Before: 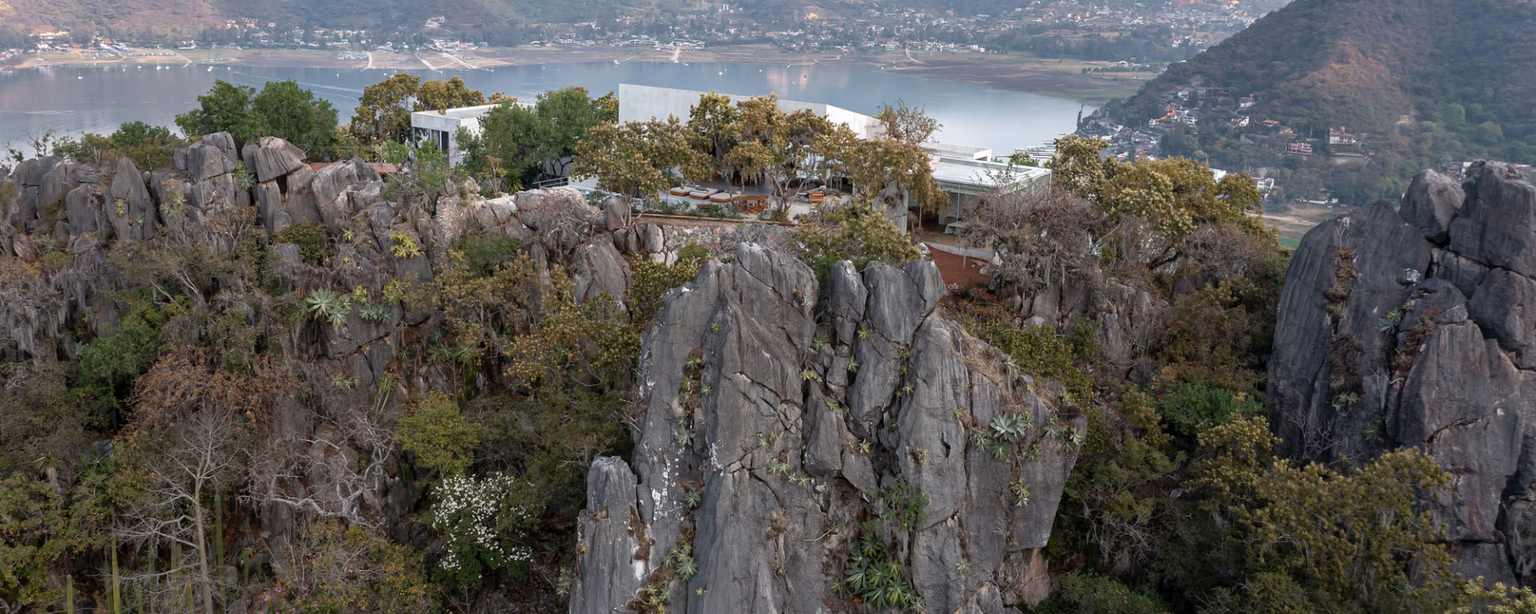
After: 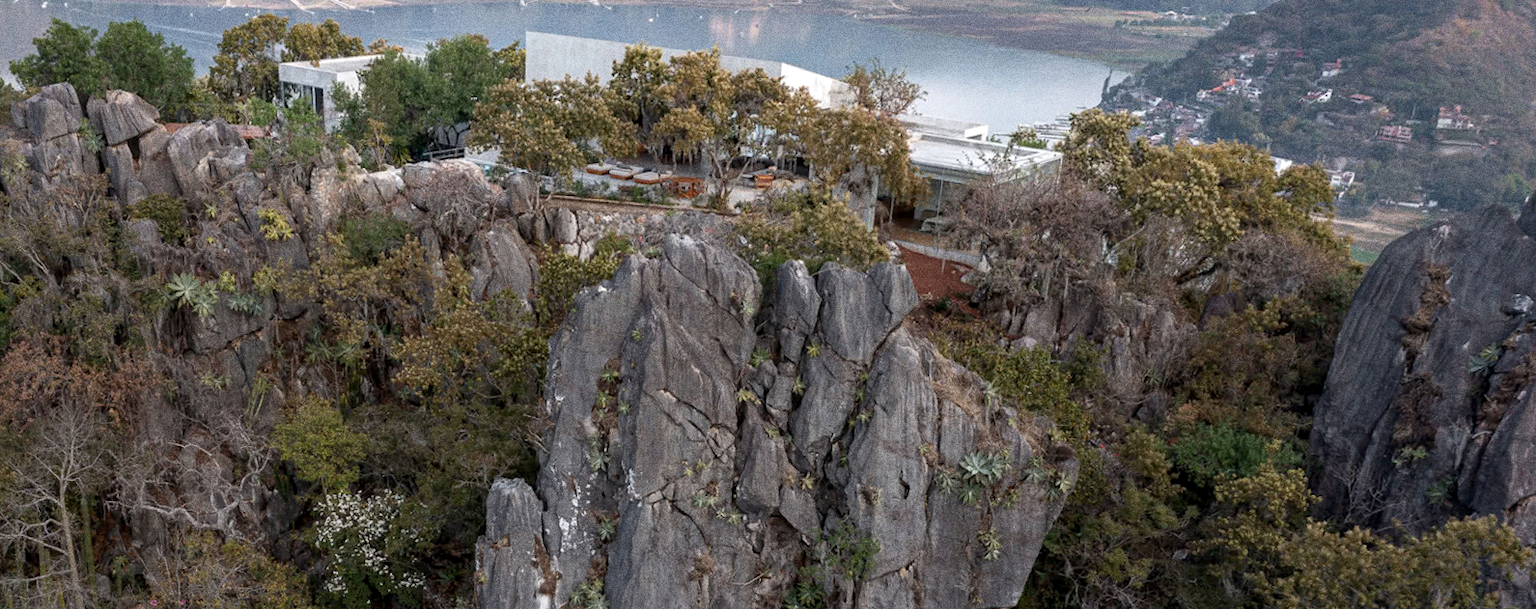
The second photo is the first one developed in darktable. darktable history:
grain: coarseness 0.09 ISO, strength 40%
local contrast: highlights 100%, shadows 100%, detail 120%, midtone range 0.2
rotate and perspective: rotation 0.062°, lens shift (vertical) 0.115, lens shift (horizontal) -0.133, crop left 0.047, crop right 0.94, crop top 0.061, crop bottom 0.94
exposure: compensate highlight preservation false
crop and rotate: angle -1.96°, left 3.097%, top 4.154%, right 1.586%, bottom 0.529%
